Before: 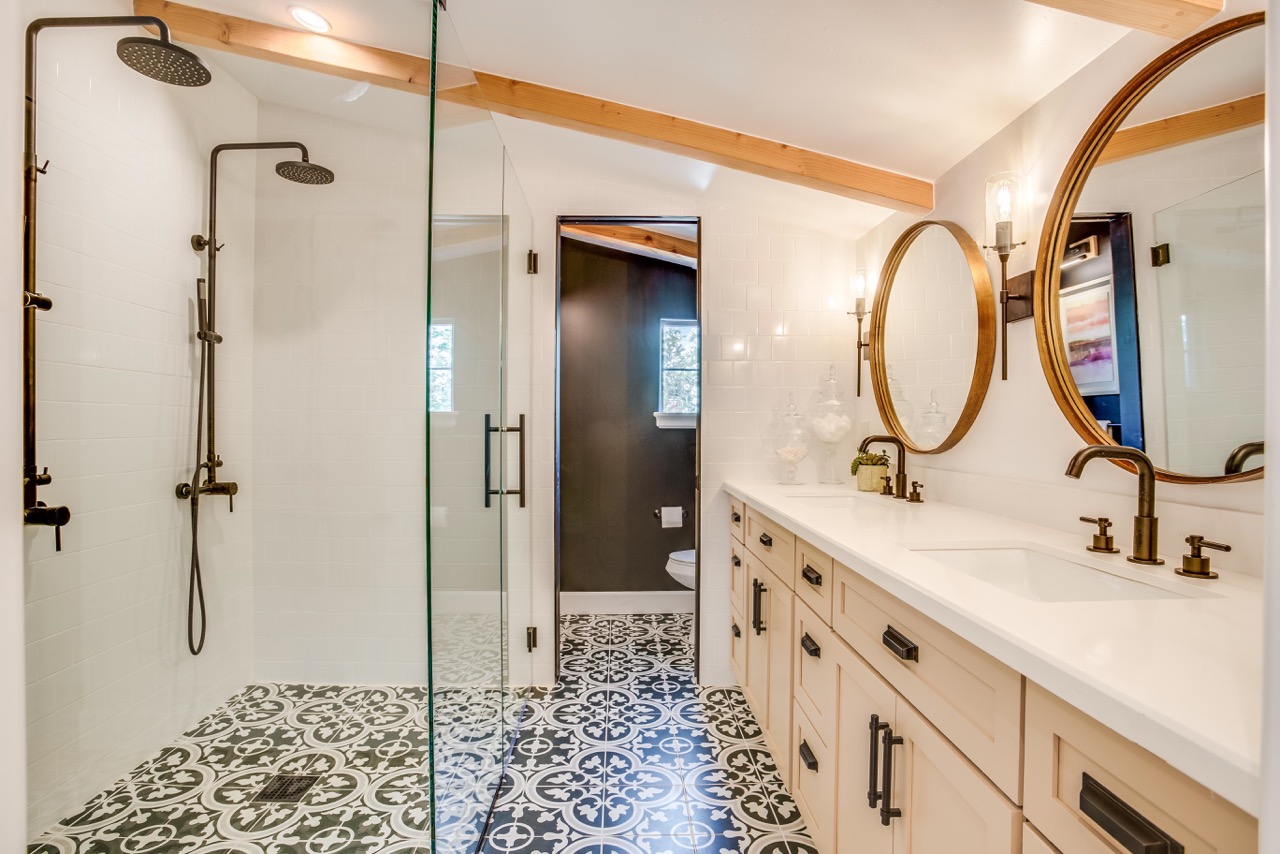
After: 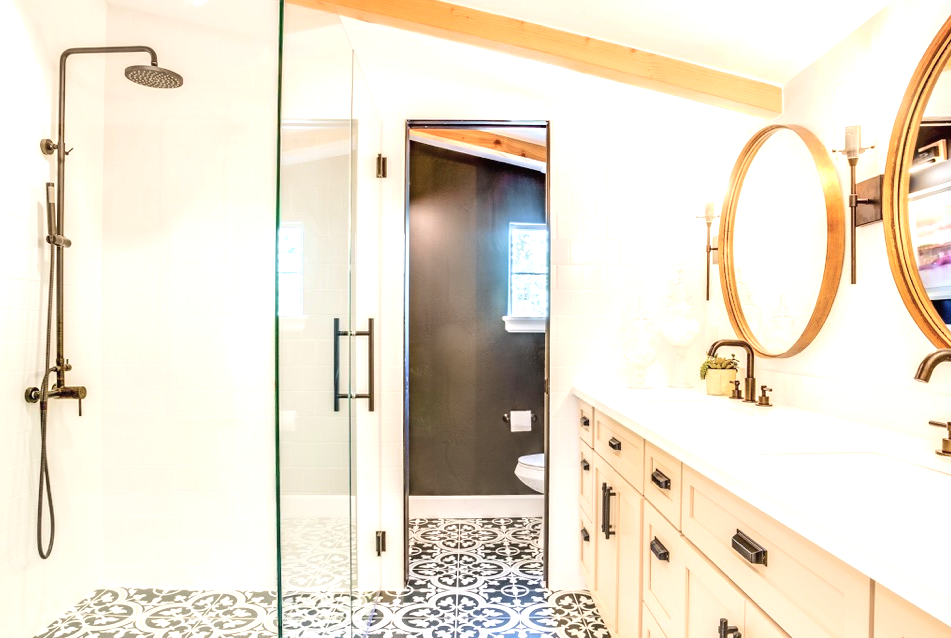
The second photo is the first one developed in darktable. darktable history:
shadows and highlights: radius 93.31, shadows -14.32, white point adjustment 0.175, highlights 32.28, compress 48.23%, soften with gaussian
exposure: black level correction -0.001, exposure 0.909 EV, compensate exposure bias true, compensate highlight preservation false
crop and rotate: left 11.853%, top 11.393%, right 13.842%, bottom 13.863%
